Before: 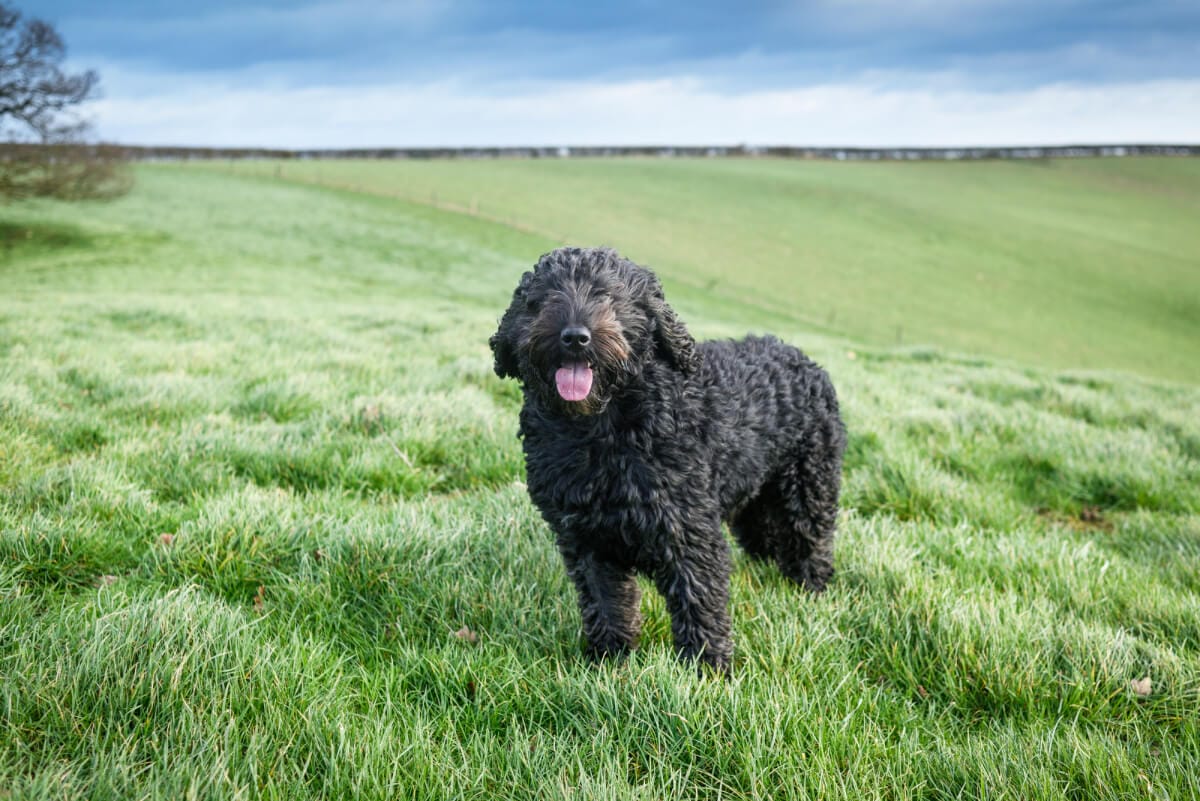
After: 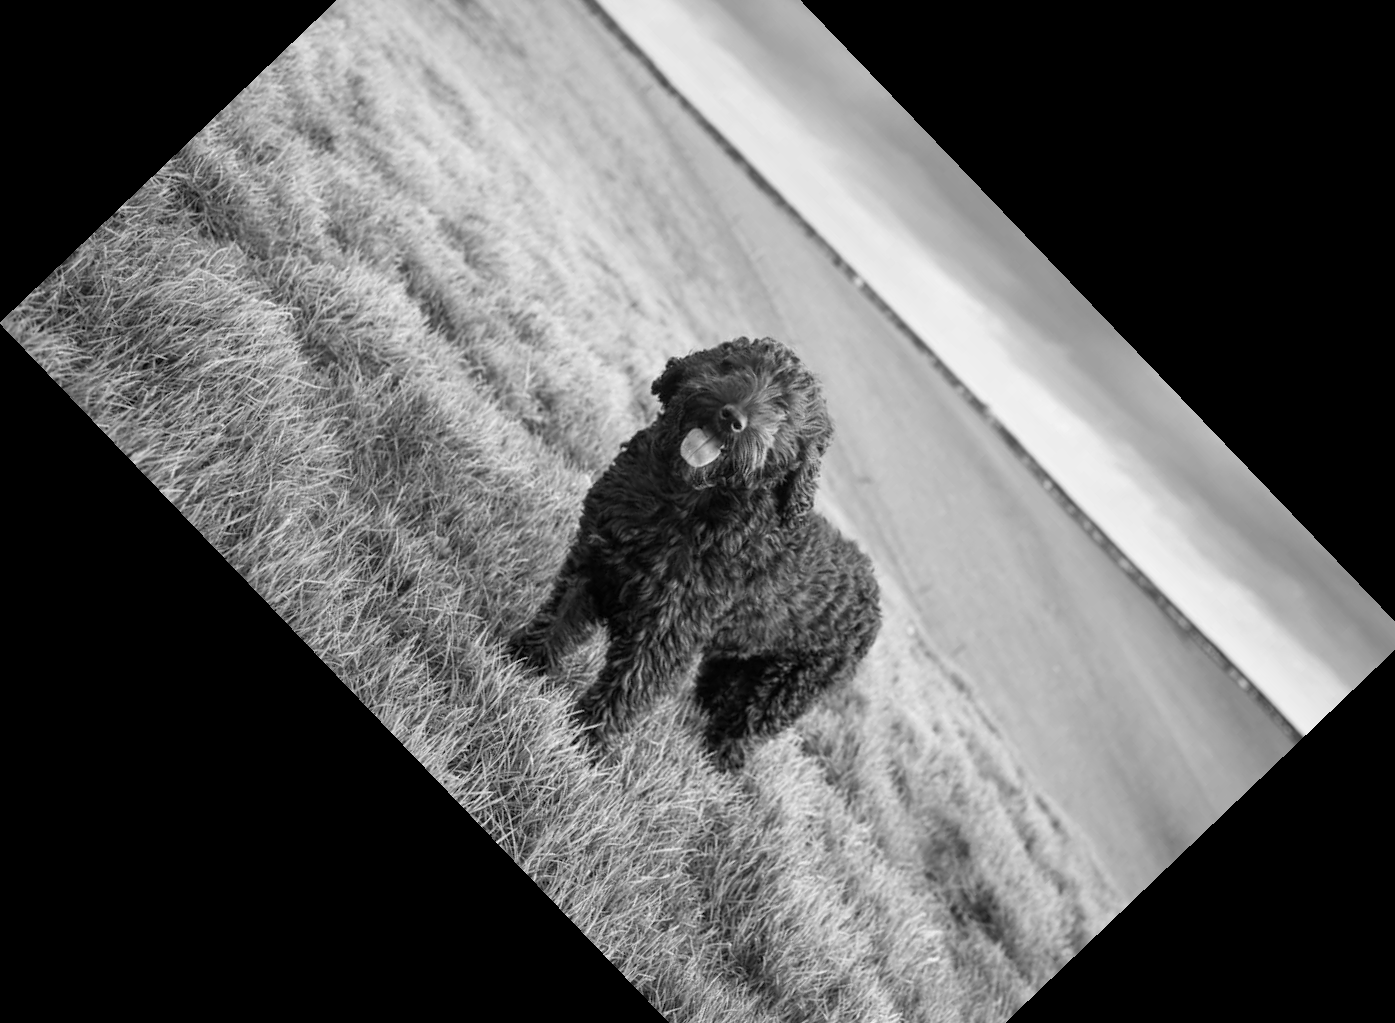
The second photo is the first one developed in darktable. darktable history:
monochrome: size 1
crop and rotate: angle -46.26°, top 16.234%, right 0.912%, bottom 11.704%
